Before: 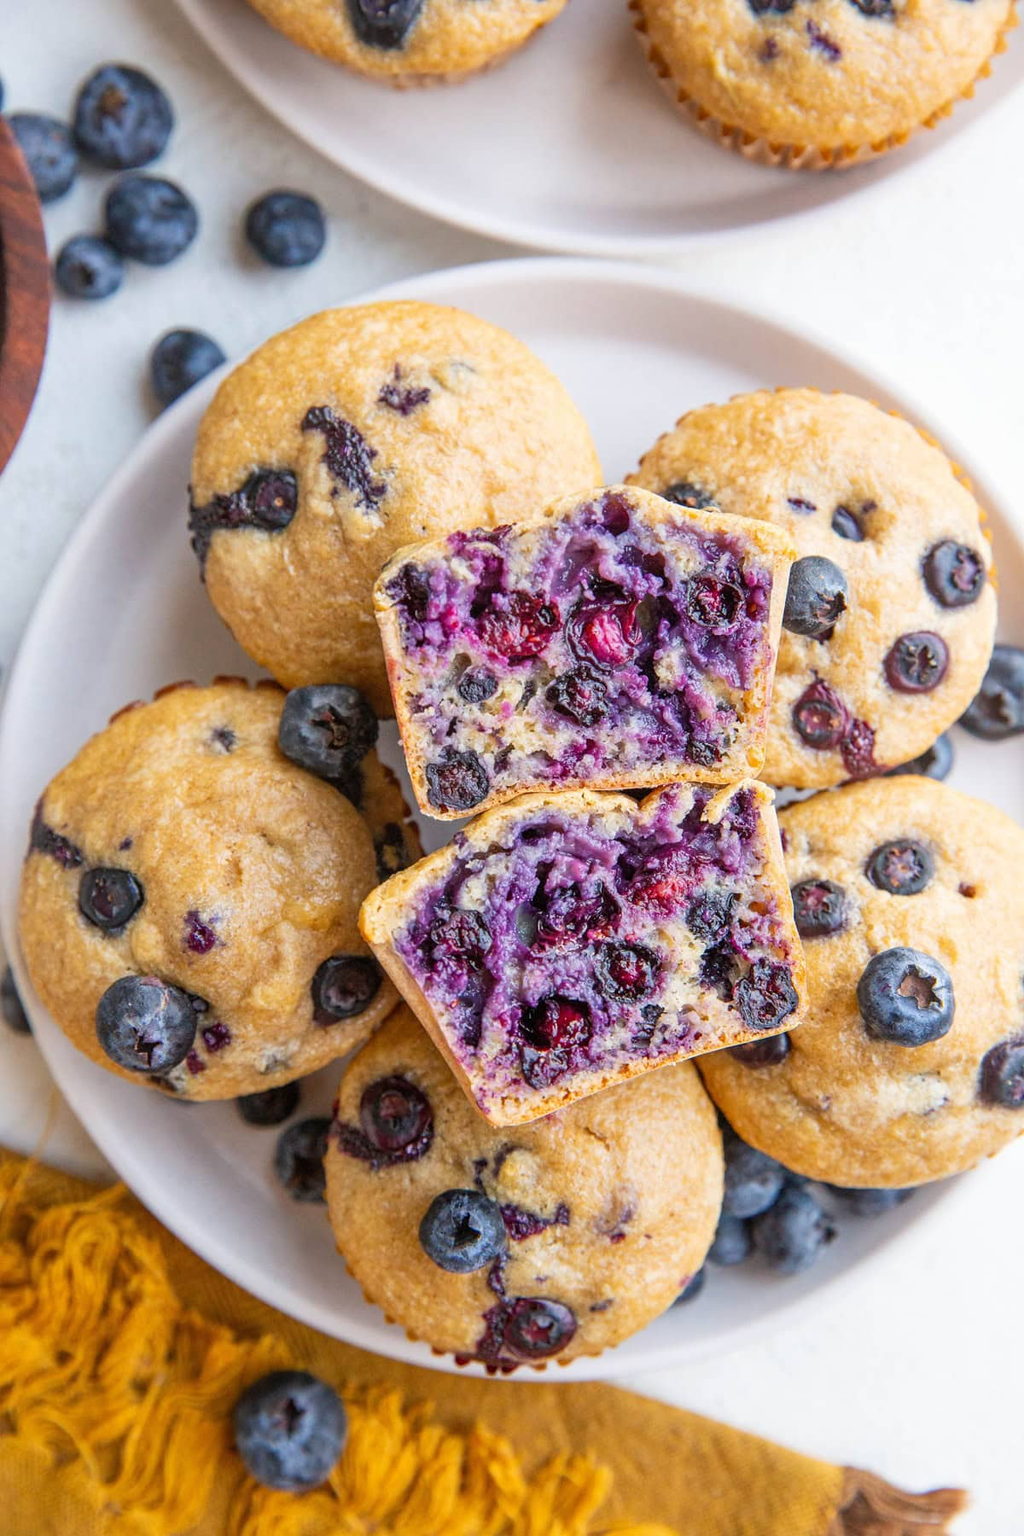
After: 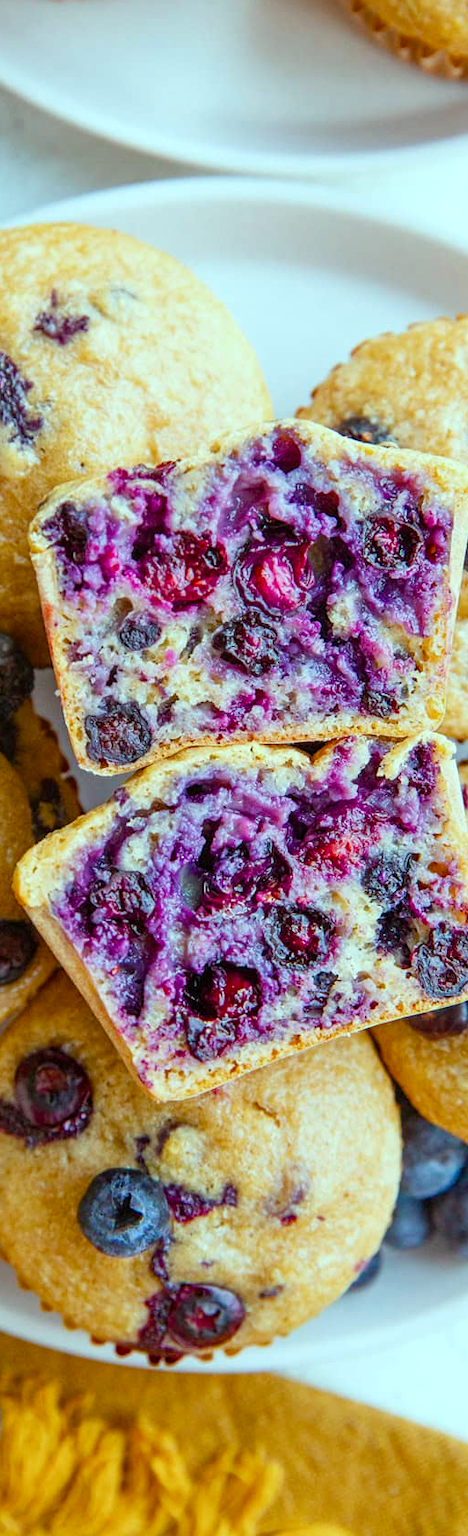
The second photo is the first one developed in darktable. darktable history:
crop: left 33.837%, top 5.953%, right 23.098%
color balance rgb: highlights gain › chroma 4.06%, highlights gain › hue 202.94°, perceptual saturation grading › global saturation 20%, perceptual saturation grading › highlights -25.602%, perceptual saturation grading › shadows 49.602%
